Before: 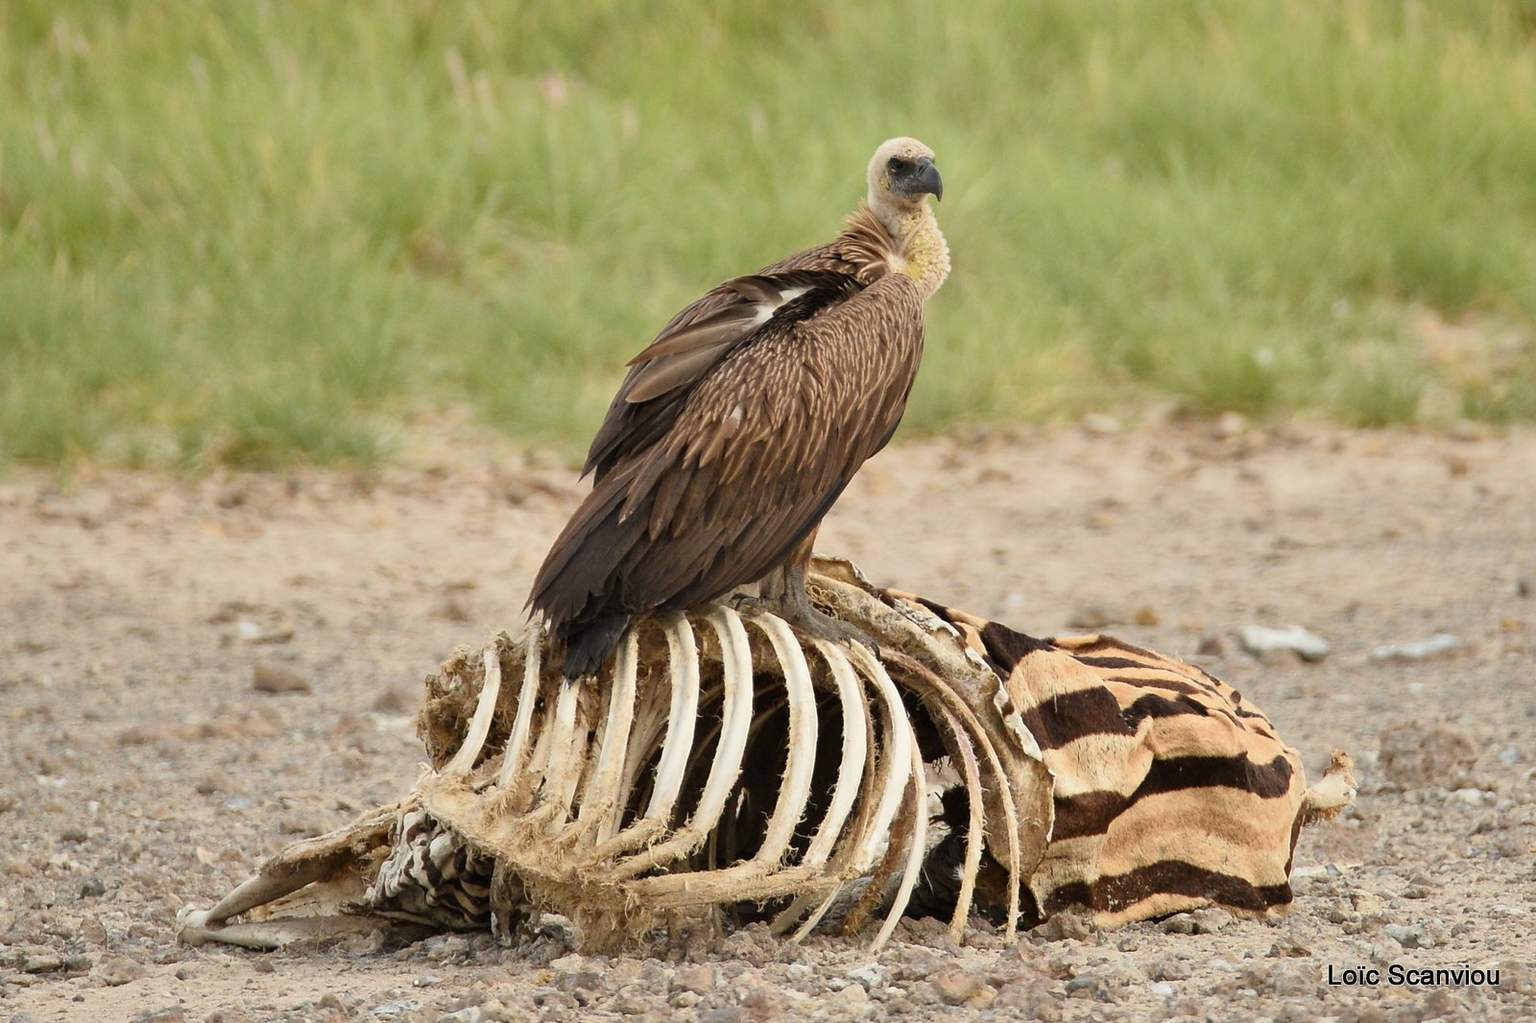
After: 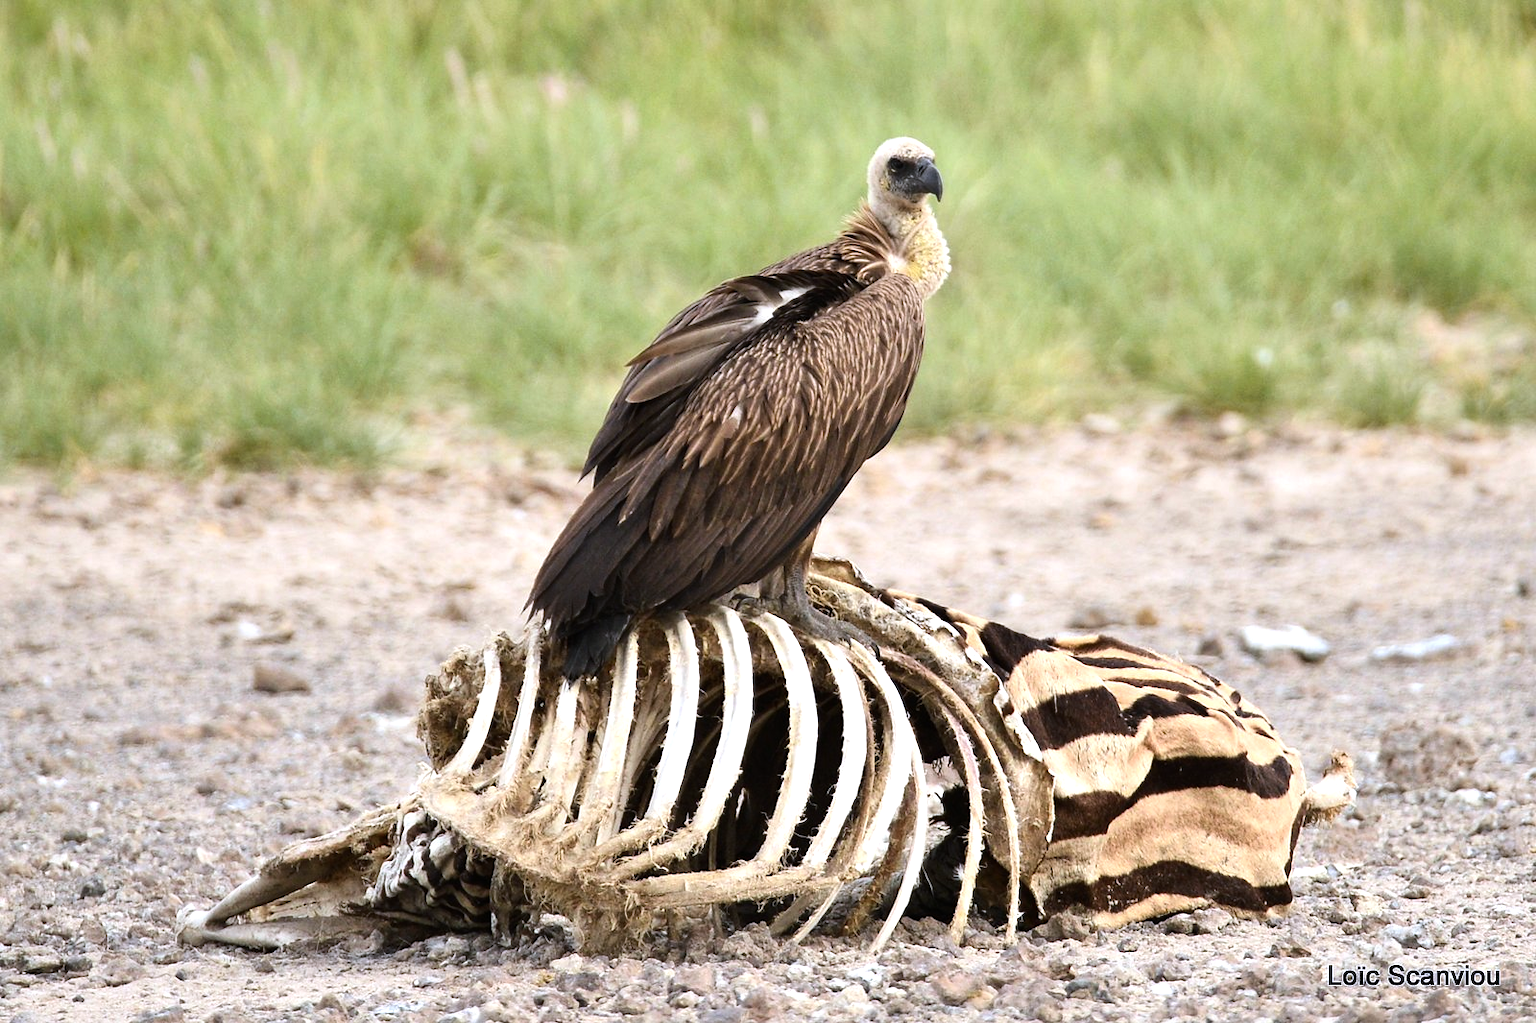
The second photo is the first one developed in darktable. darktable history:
tone equalizer: -8 EV -0.75 EV, -7 EV -0.7 EV, -6 EV -0.6 EV, -5 EV -0.4 EV, -3 EV 0.4 EV, -2 EV 0.6 EV, -1 EV 0.7 EV, +0 EV 0.75 EV, edges refinement/feathering 500, mask exposure compensation -1.57 EV, preserve details no
white balance: red 0.967, blue 1.119, emerald 0.756
